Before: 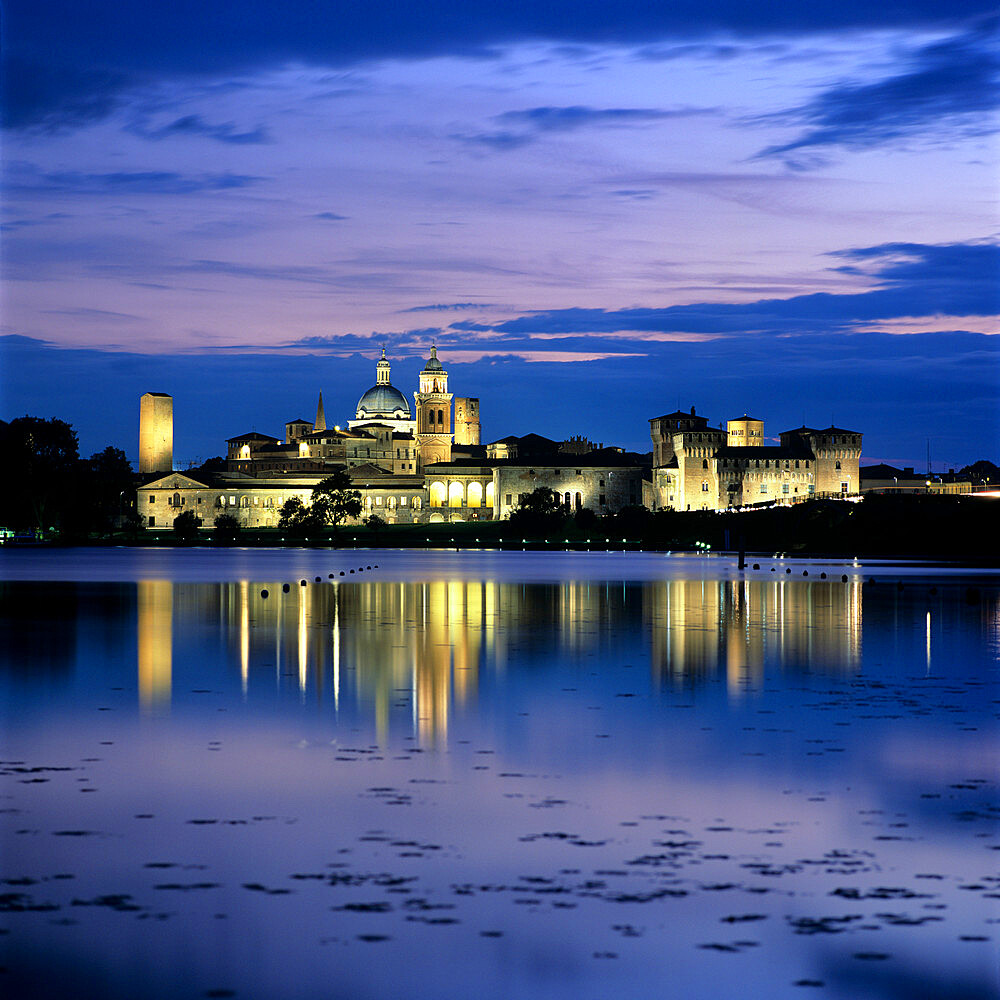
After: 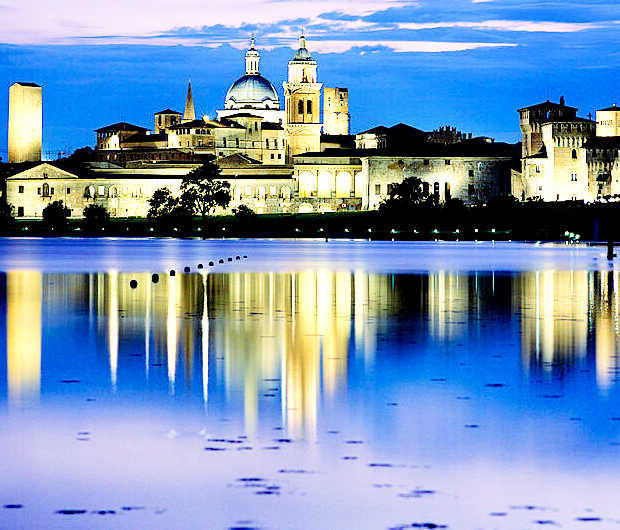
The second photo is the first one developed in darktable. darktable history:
crop: left 13.16%, top 31.081%, right 24.448%, bottom 15.914%
base curve: curves: ch0 [(0, 0) (0.007, 0.004) (0.027, 0.03) (0.046, 0.07) (0.207, 0.54) (0.442, 0.872) (0.673, 0.972) (1, 1)], fusion 1, preserve colors none
